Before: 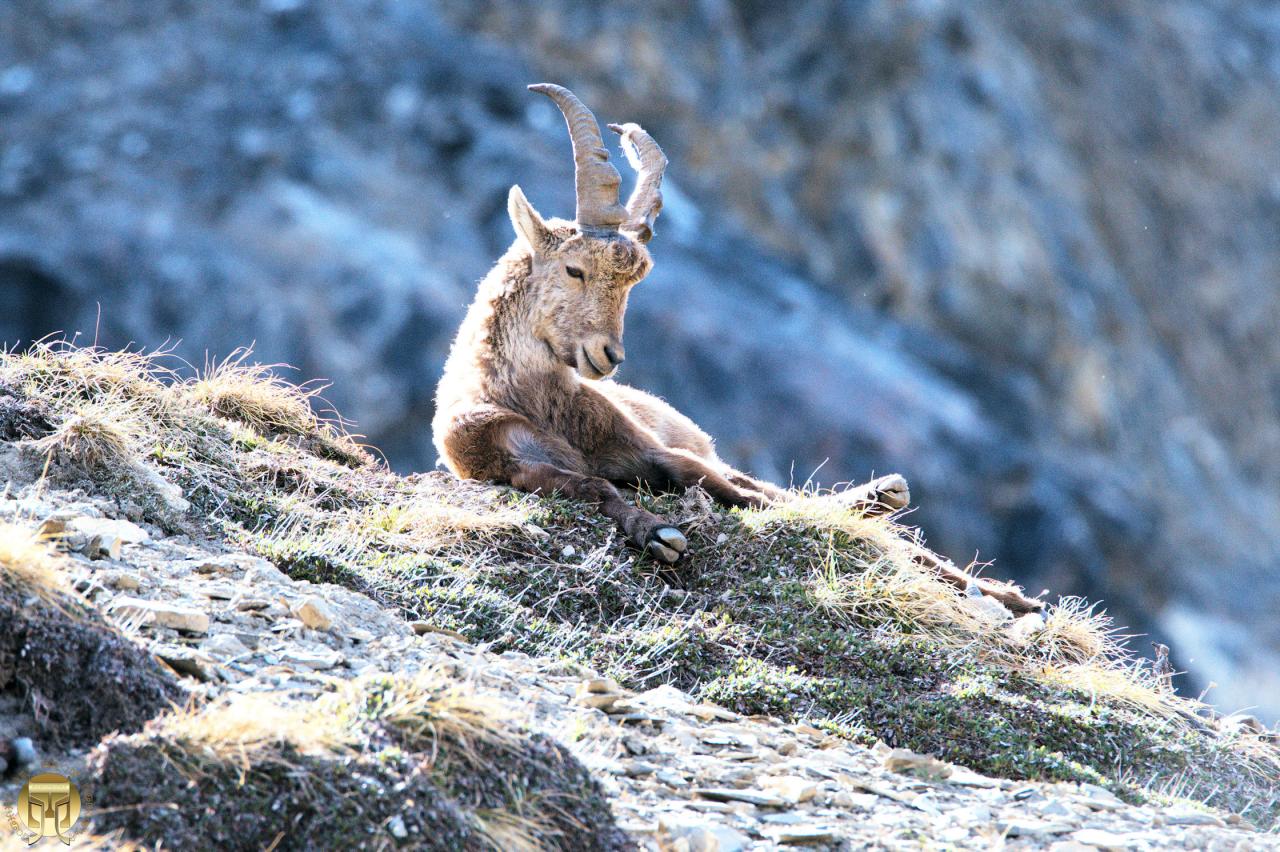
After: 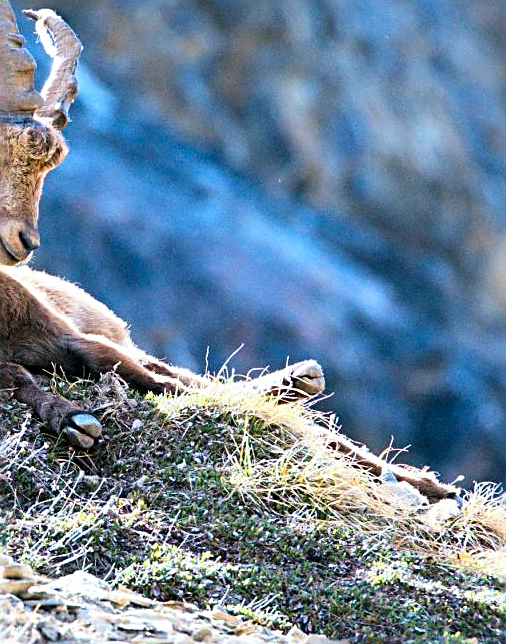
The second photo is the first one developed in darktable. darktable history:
contrast brightness saturation: brightness -0.02, saturation 0.35
sharpen: radius 2.531, amount 0.628
crop: left 45.721%, top 13.393%, right 14.118%, bottom 10.01%
